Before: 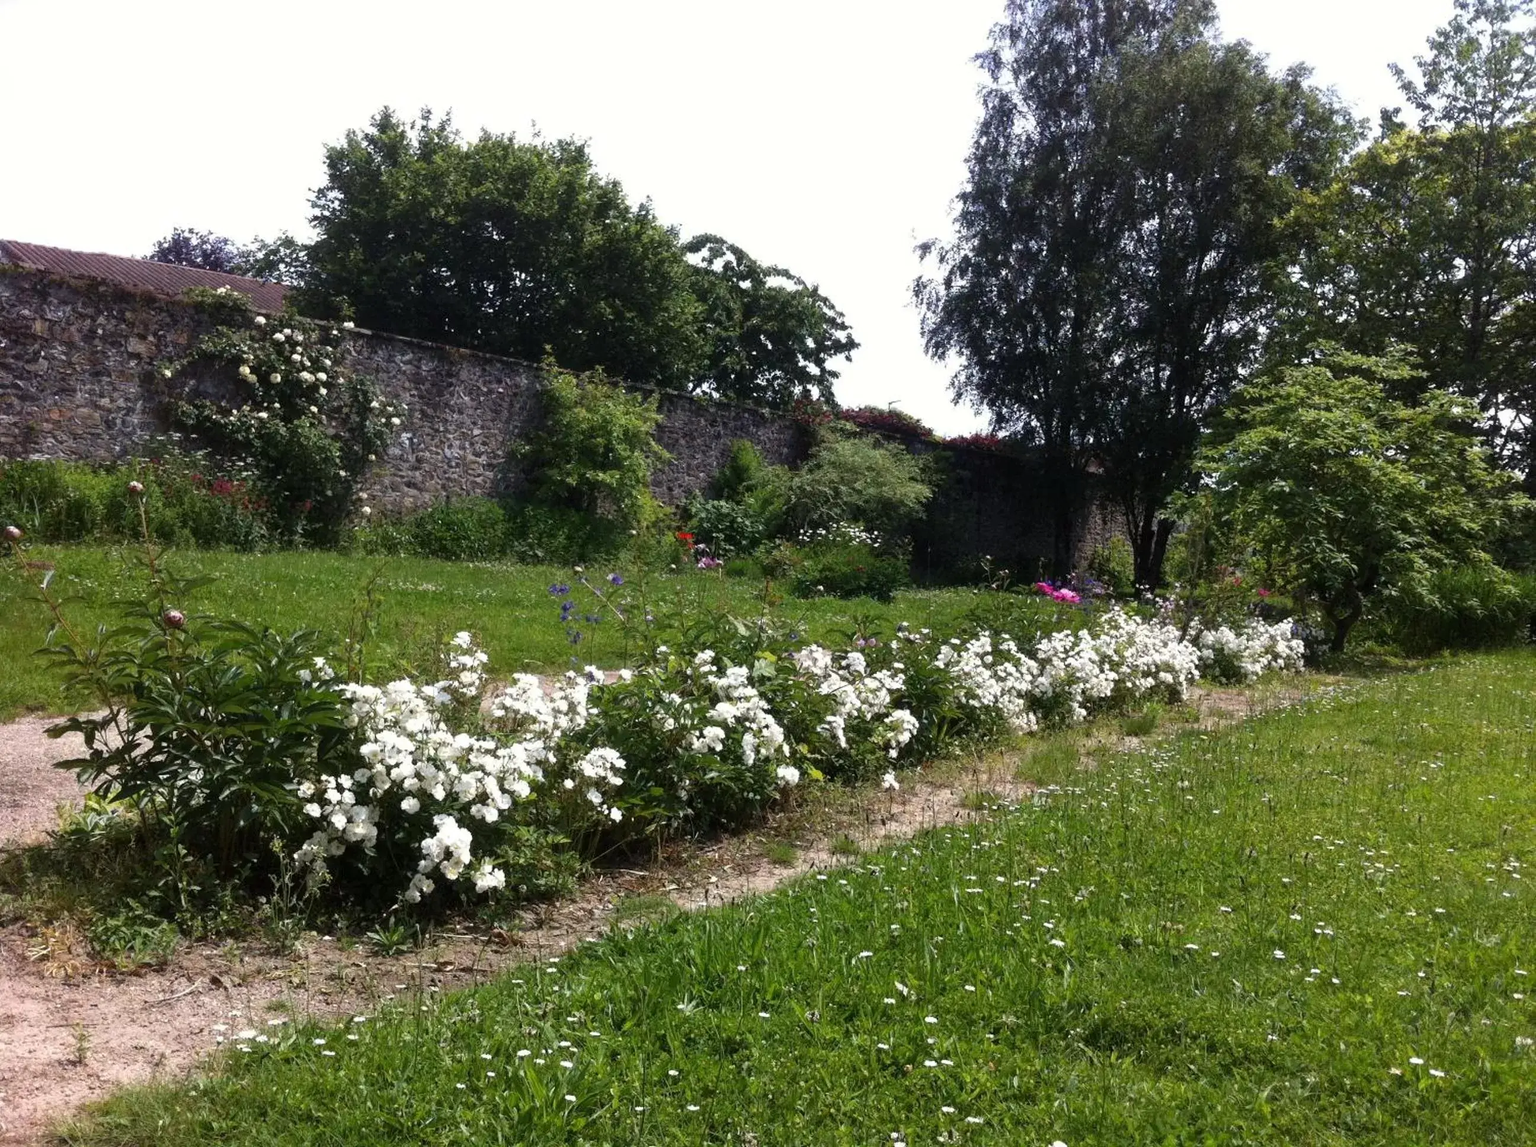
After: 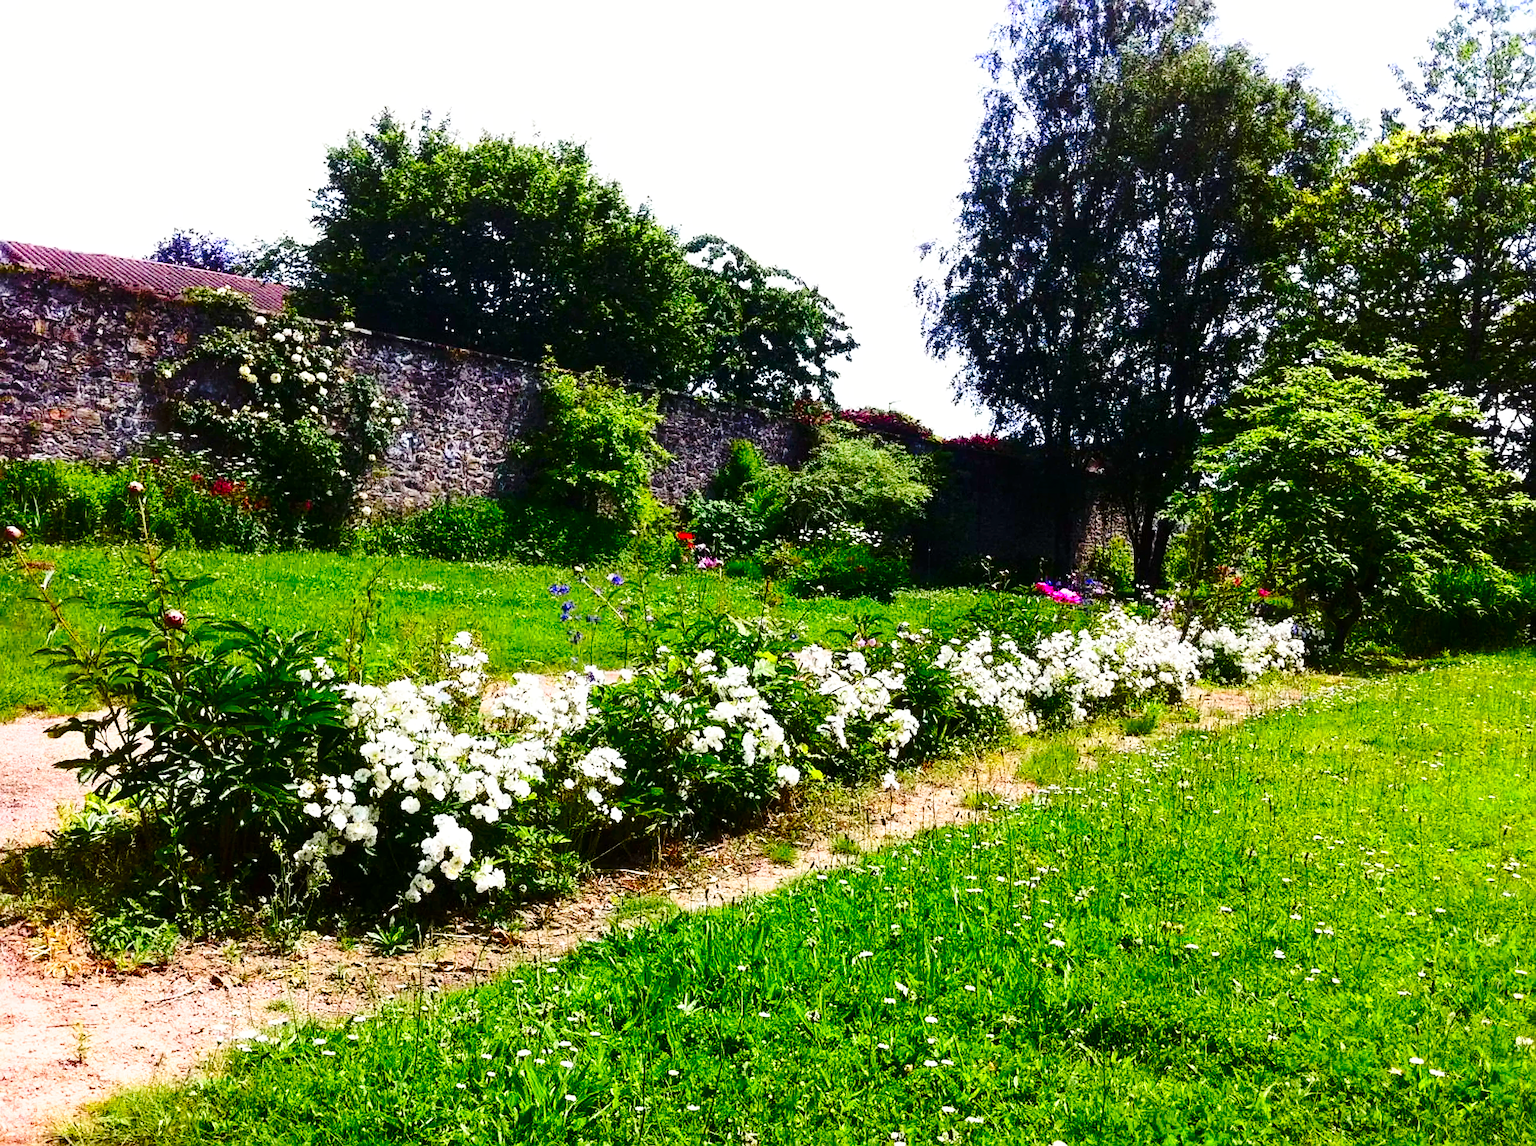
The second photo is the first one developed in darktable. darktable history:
base curve: curves: ch0 [(0, 0) (0.036, 0.037) (0.121, 0.228) (0.46, 0.76) (0.859, 0.983) (1, 1)], preserve colors none
sharpen: on, module defaults
contrast brightness saturation: contrast 0.26, brightness 0.02, saturation 0.87
